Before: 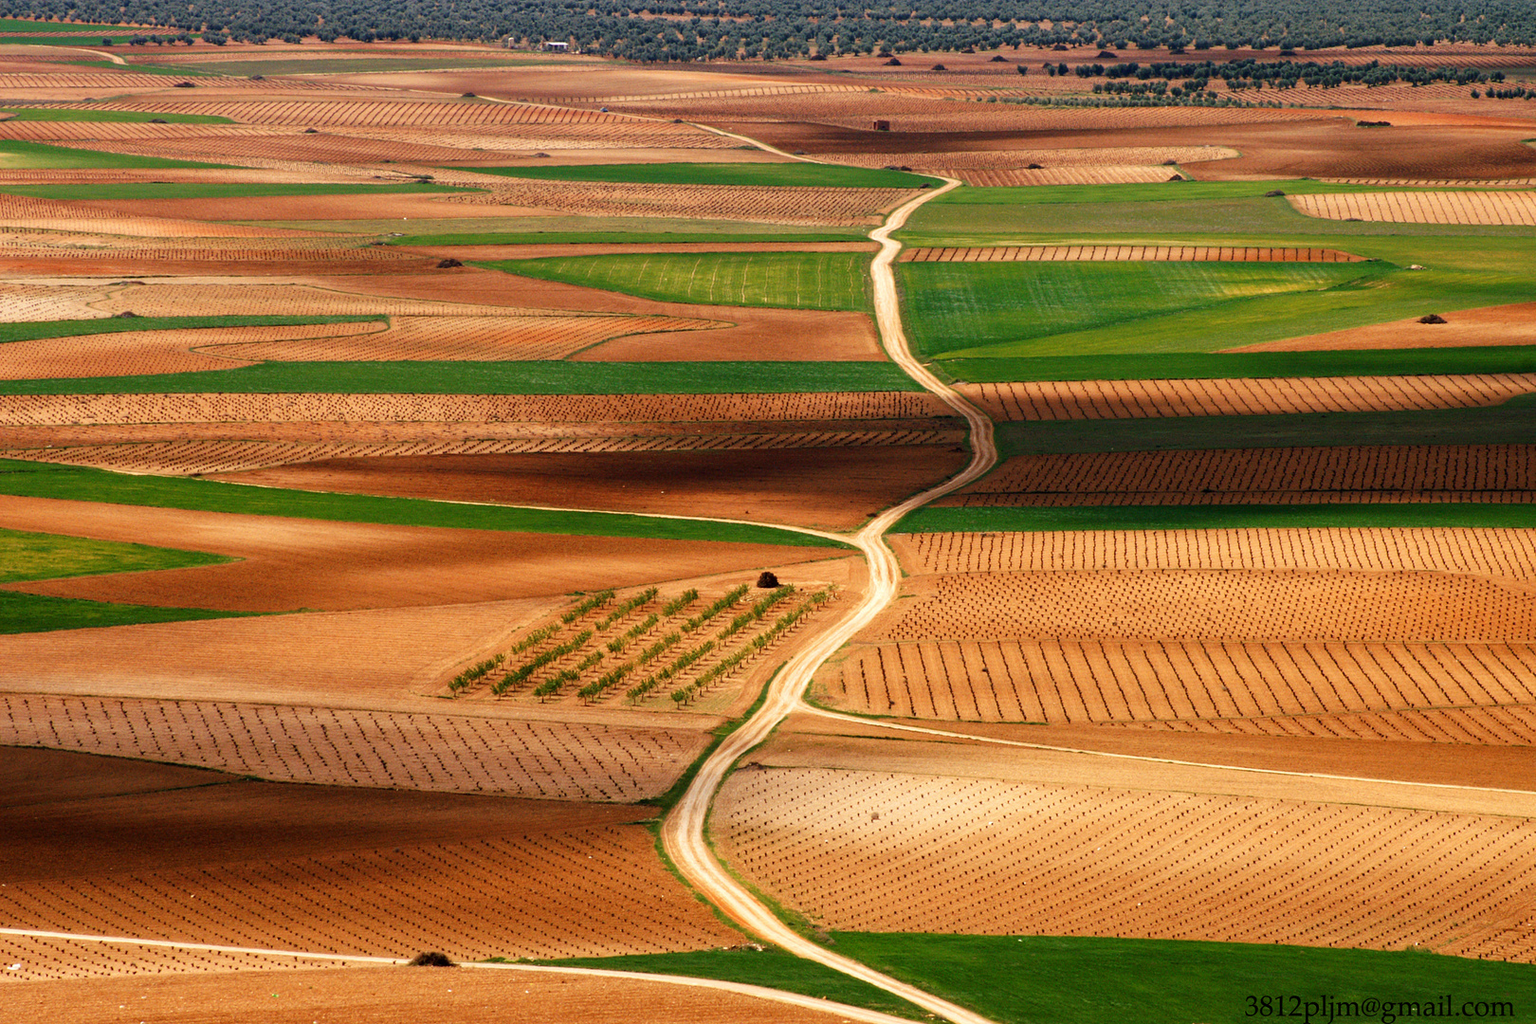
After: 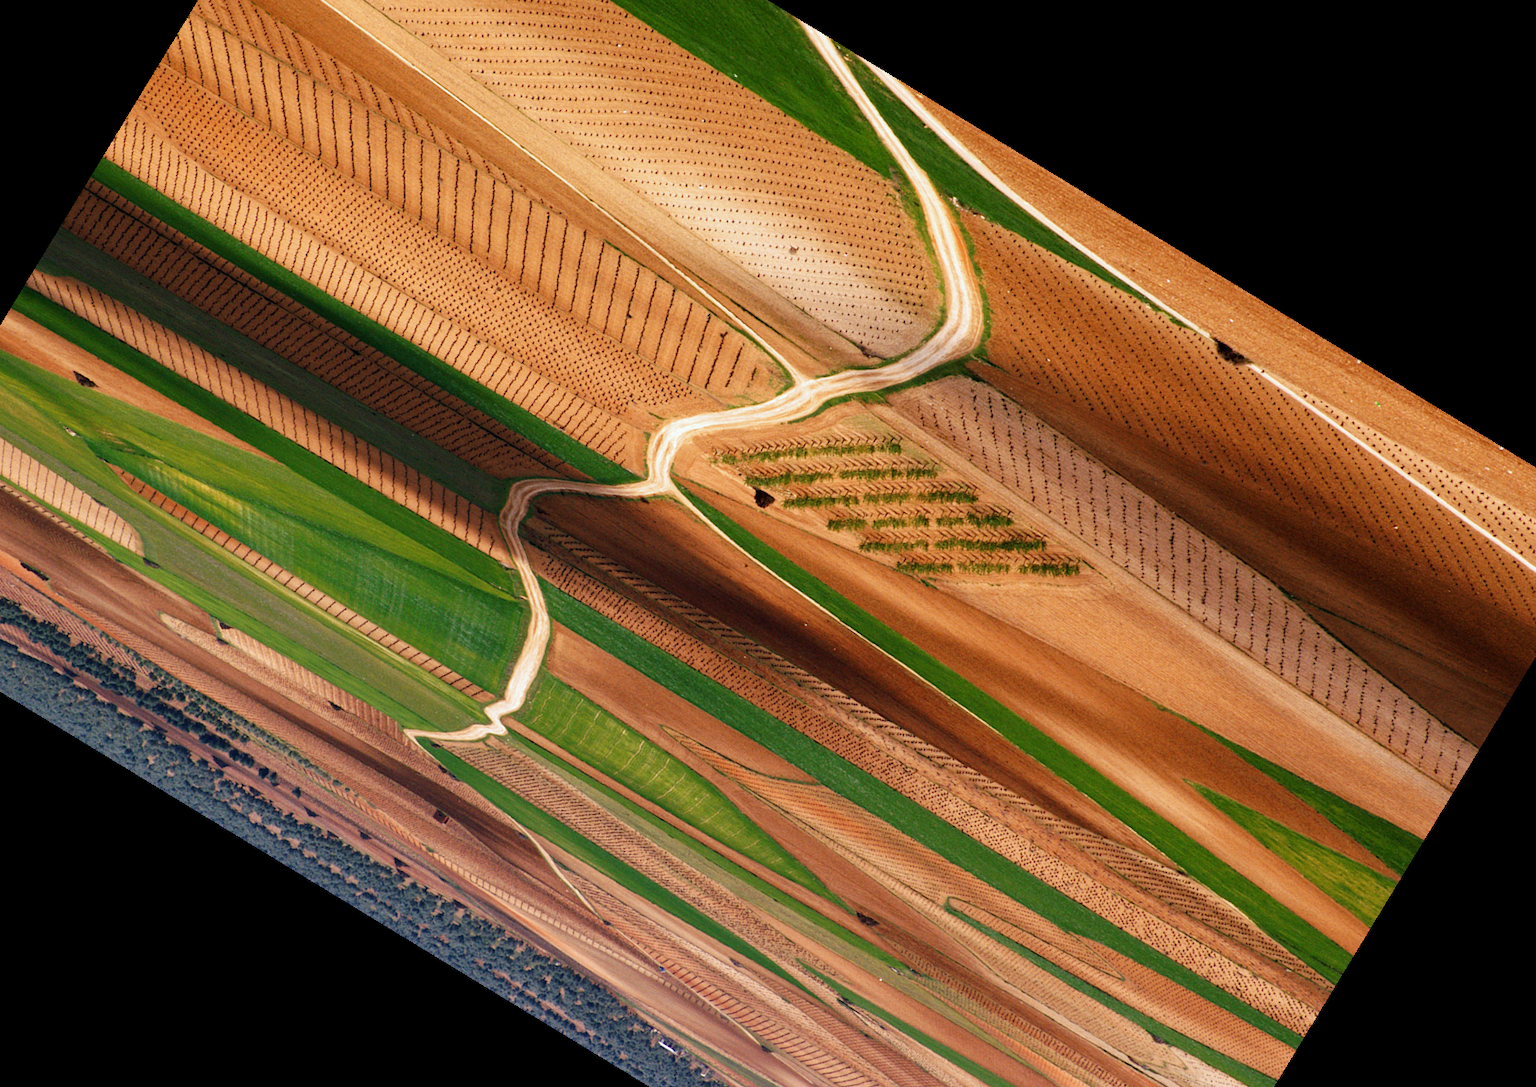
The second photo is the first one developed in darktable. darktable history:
crop and rotate: angle 148.68°, left 9.111%, top 15.603%, right 4.588%, bottom 17.041%
white balance: red 0.967, blue 1.119, emerald 0.756
